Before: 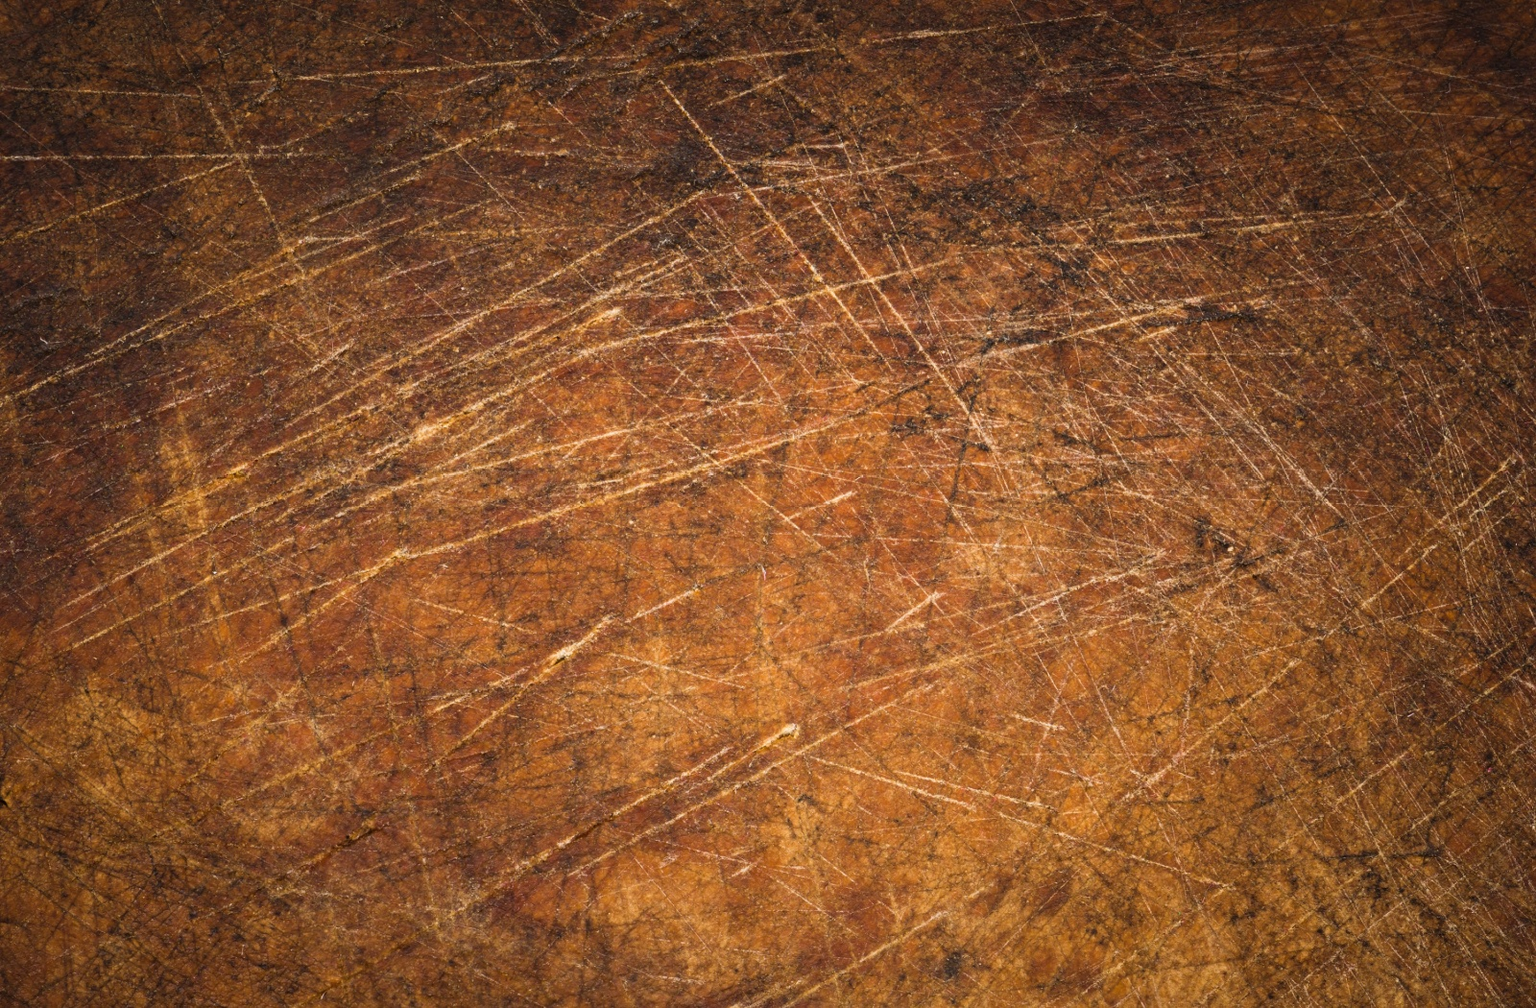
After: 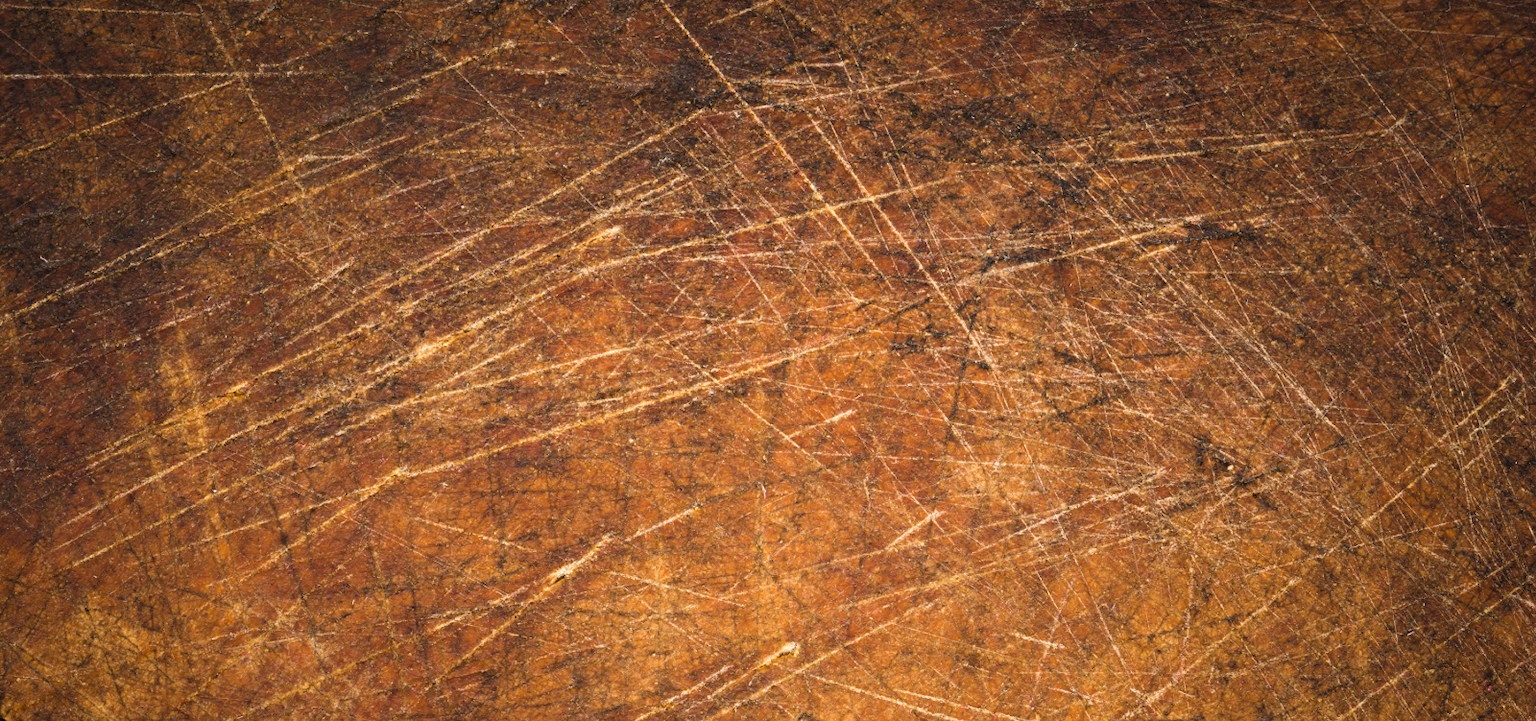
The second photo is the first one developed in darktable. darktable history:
exposure: exposure 0.203 EV, compensate highlight preservation false
crop and rotate: top 8.148%, bottom 20.205%
